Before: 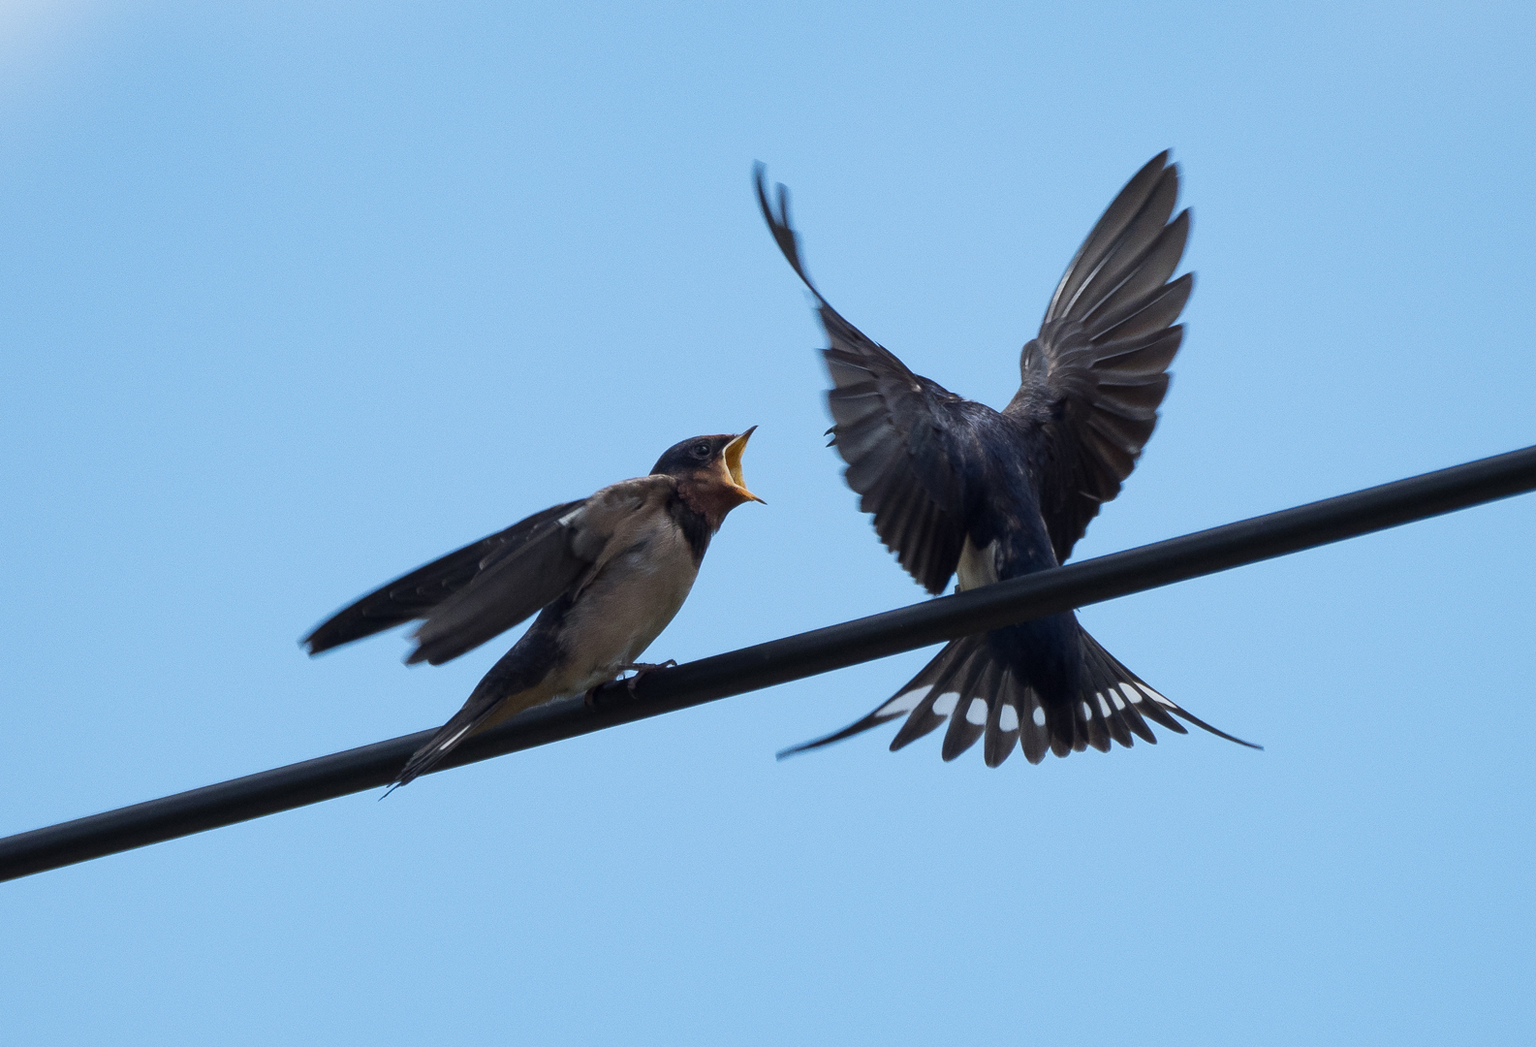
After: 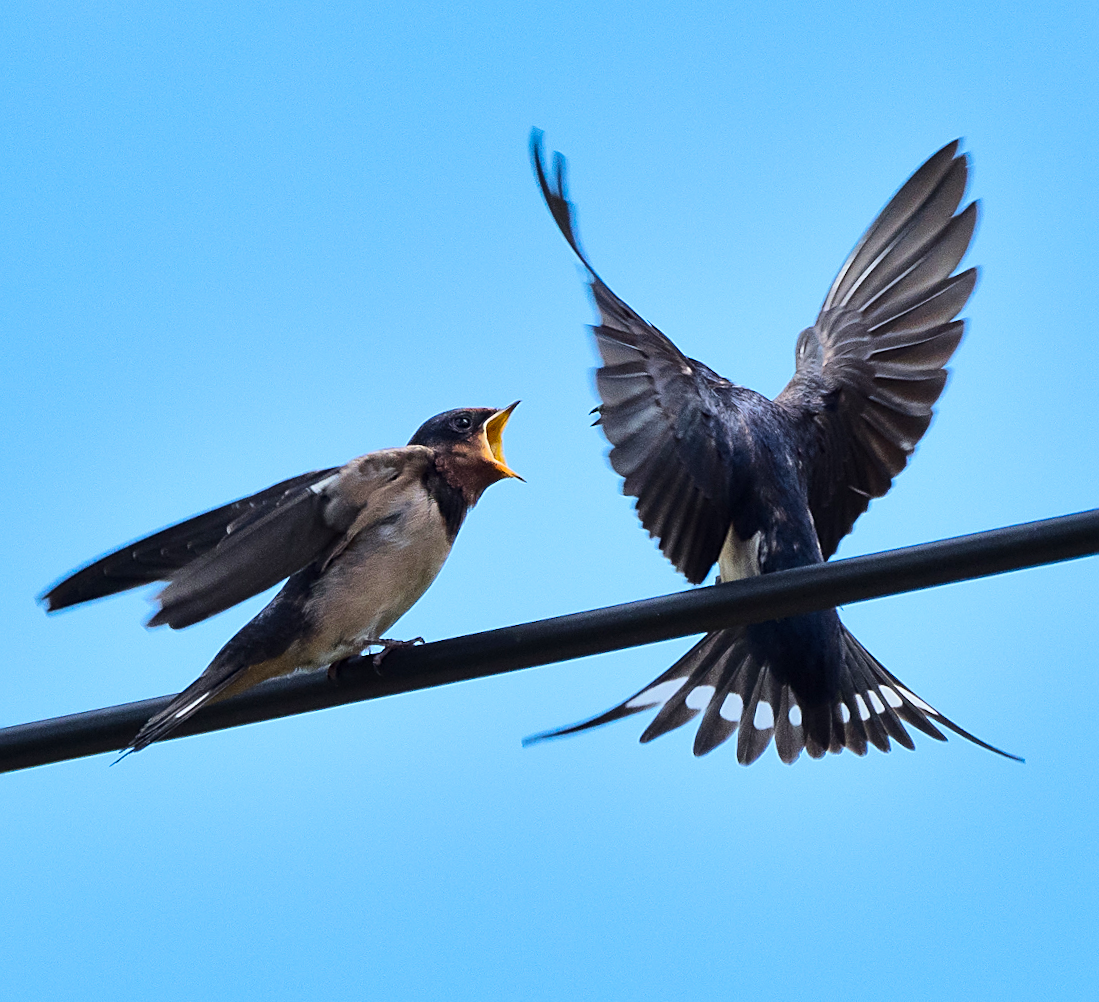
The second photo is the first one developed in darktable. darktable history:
sharpen: on, module defaults
crop and rotate: angle -3.05°, left 14.251%, top 0.026%, right 11.072%, bottom 0.041%
shadows and highlights: soften with gaussian
tone equalizer: -7 EV 0.154 EV, -6 EV 0.599 EV, -5 EV 1.16 EV, -4 EV 1.36 EV, -3 EV 1.12 EV, -2 EV 0.6 EV, -1 EV 0.168 EV, edges refinement/feathering 500, mask exposure compensation -1.57 EV, preserve details no
color balance rgb: perceptual saturation grading › global saturation 31.033%
